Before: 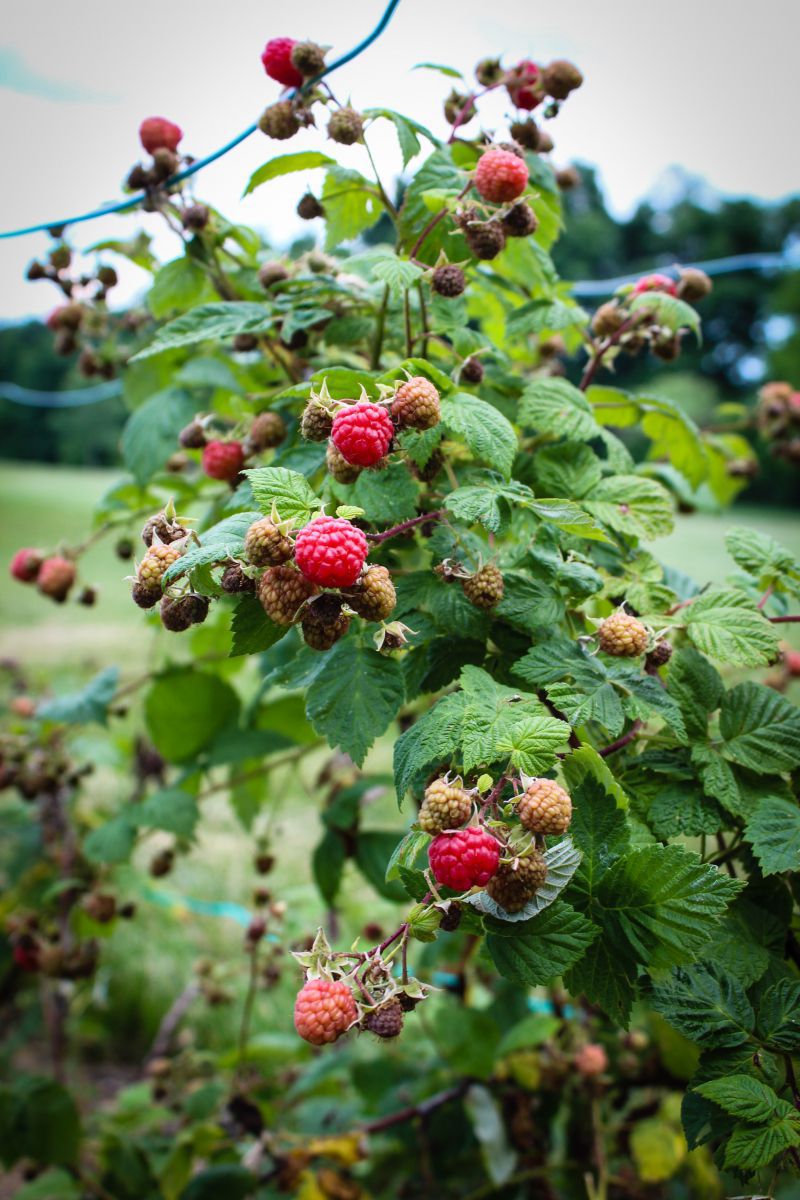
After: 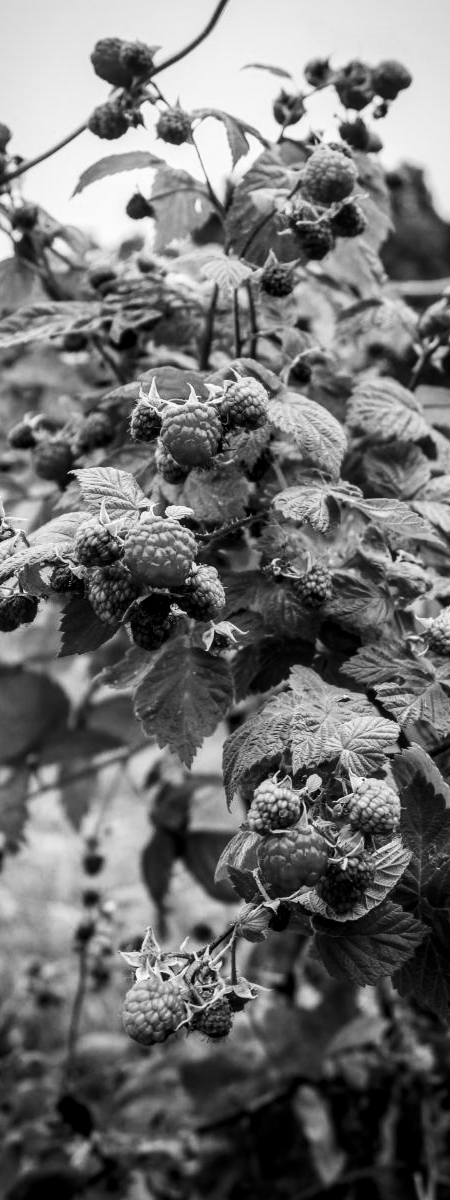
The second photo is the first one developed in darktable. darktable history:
contrast brightness saturation: contrast 0.2, brightness -0.11, saturation 0.1
local contrast: on, module defaults
monochrome: a 32, b 64, size 2.3
crop: left 21.496%, right 22.254%
